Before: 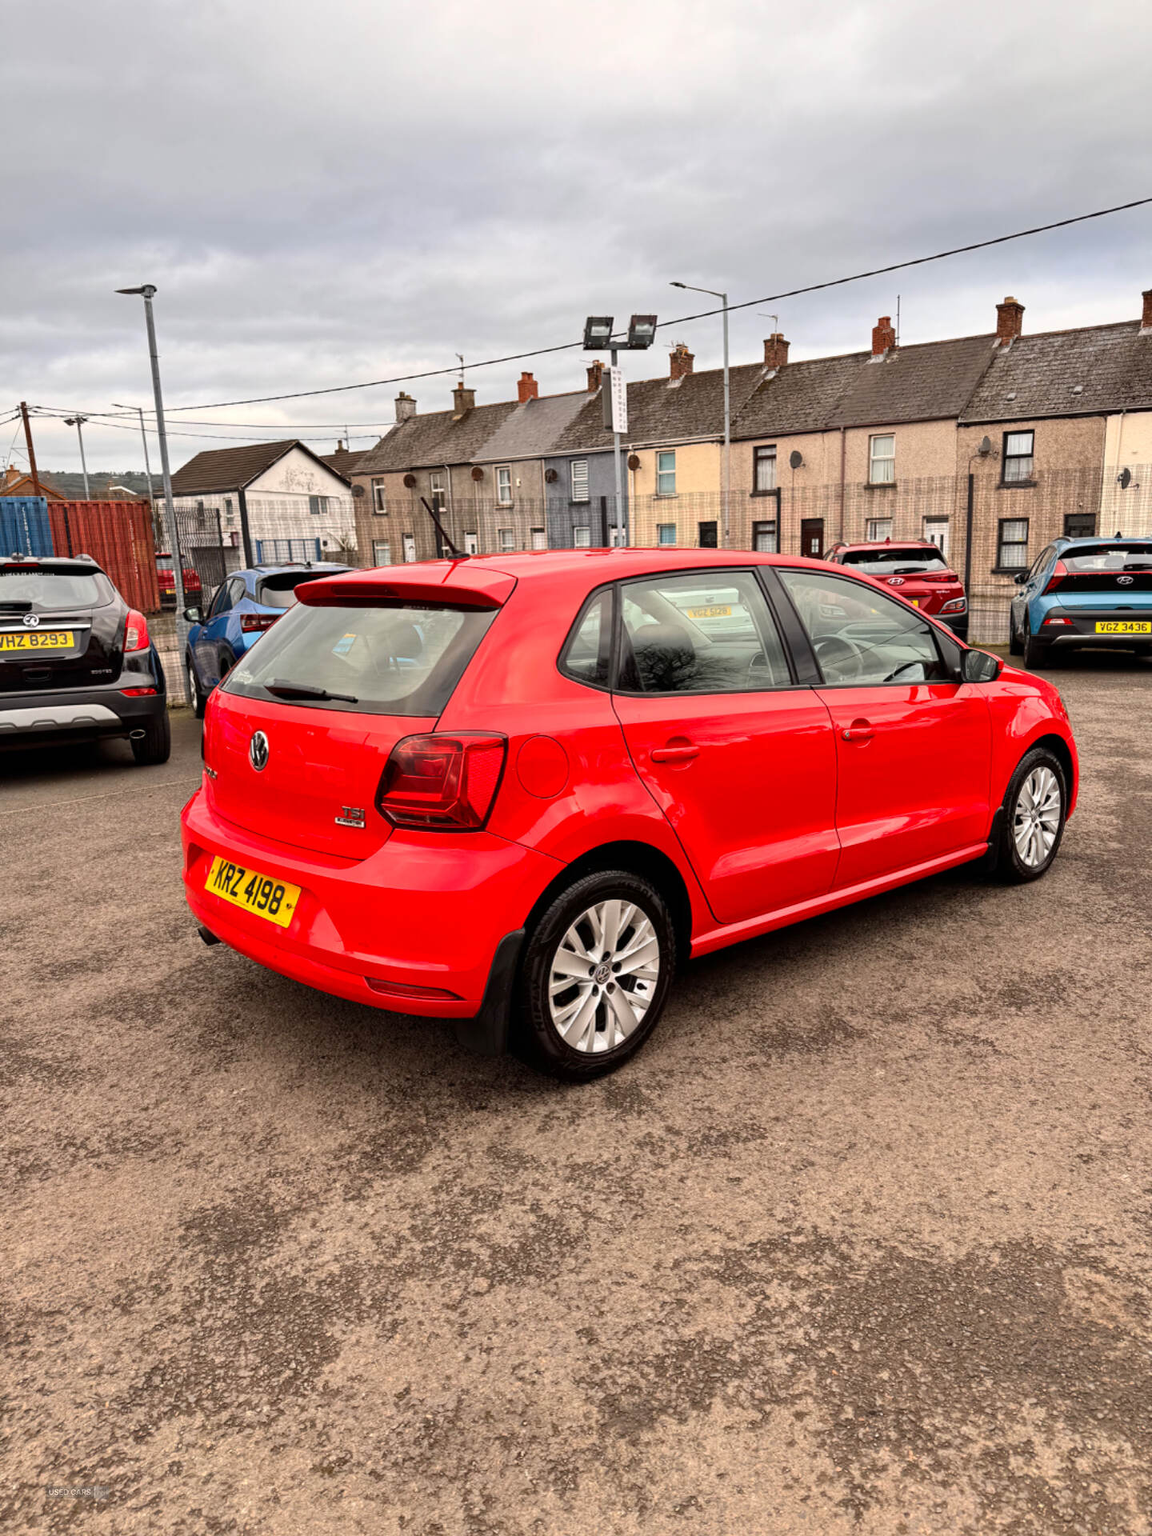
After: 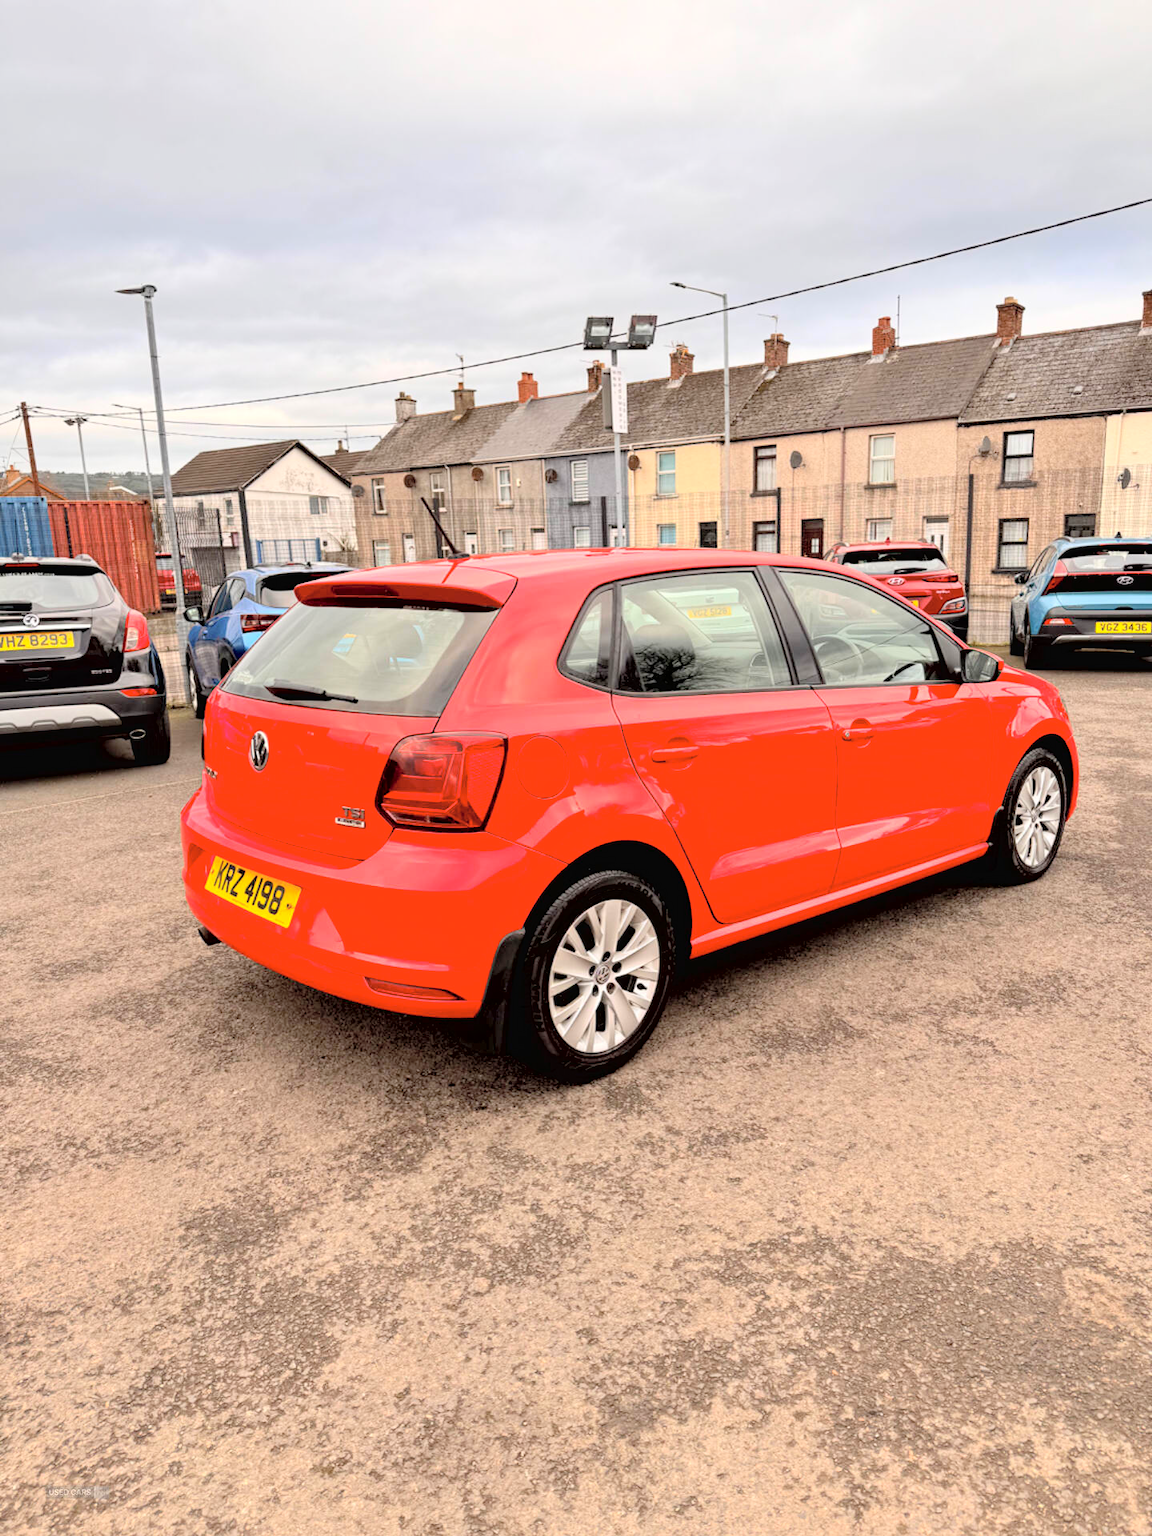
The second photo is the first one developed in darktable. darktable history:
global tonemap: drago (0.7, 100)
exposure: black level correction 0.005, exposure 0.417 EV, compensate highlight preservation false
